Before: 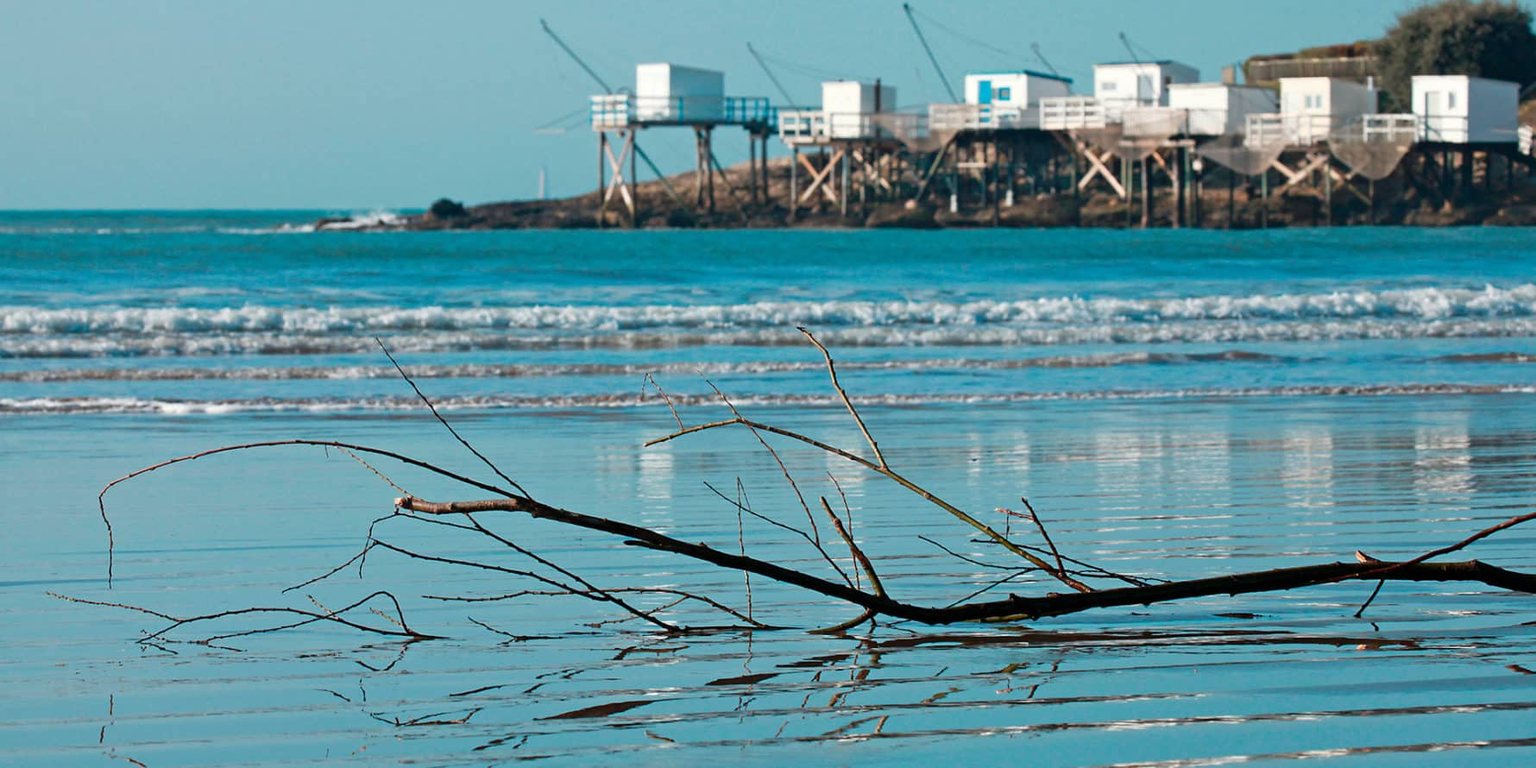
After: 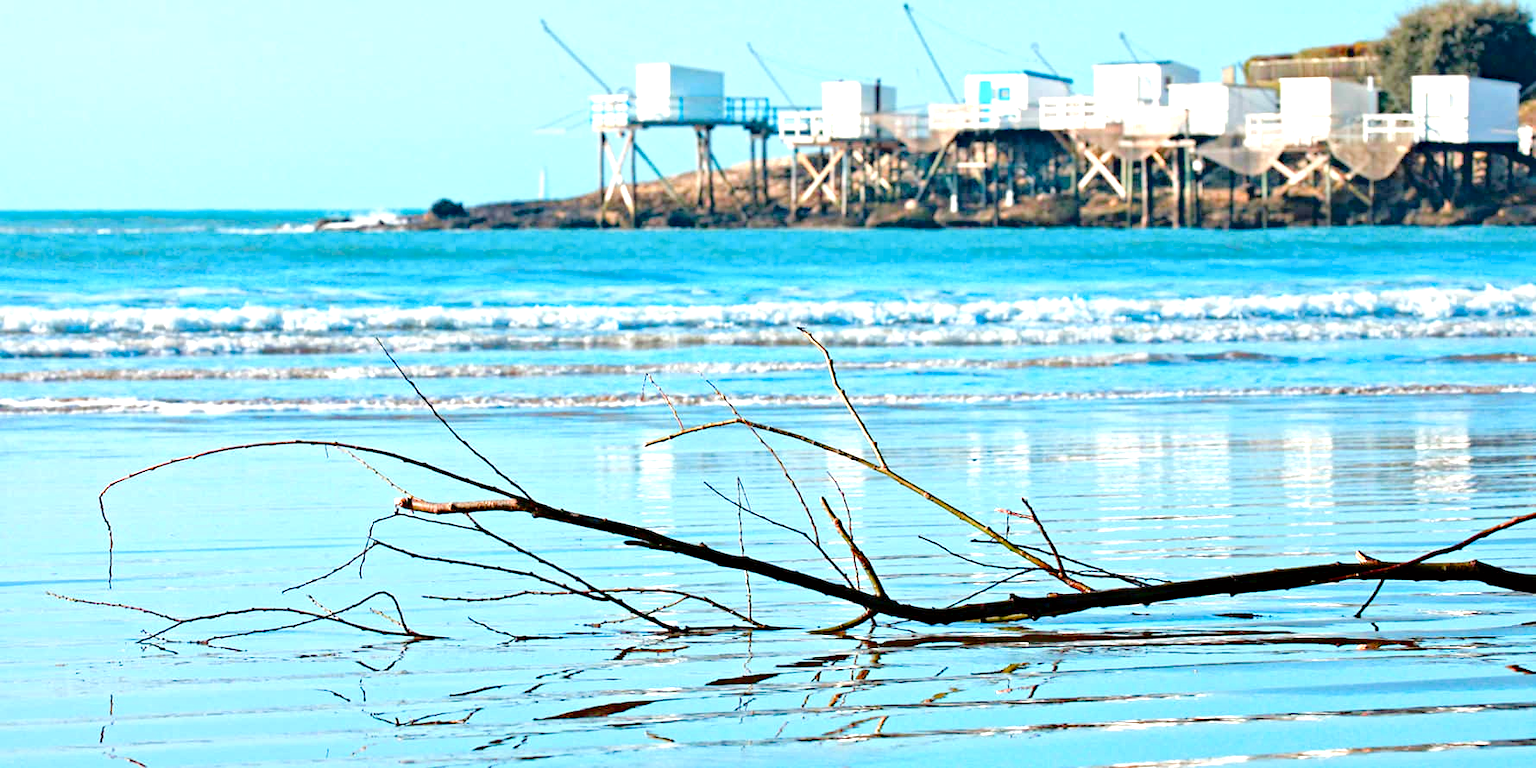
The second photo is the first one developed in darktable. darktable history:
haze removal: compatibility mode true, adaptive false
exposure: black level correction 0, exposure 0.9 EV, compensate exposure bias true, compensate highlight preservation false
tone curve: curves: ch0 [(0, 0) (0.058, 0.039) (0.168, 0.123) (0.282, 0.327) (0.45, 0.534) (0.676, 0.751) (0.89, 0.919) (1, 1)]; ch1 [(0, 0) (0.094, 0.081) (0.285, 0.299) (0.385, 0.403) (0.447, 0.455) (0.495, 0.496) (0.544, 0.552) (0.589, 0.612) (0.722, 0.728) (1, 1)]; ch2 [(0, 0) (0.257, 0.217) (0.43, 0.421) (0.498, 0.507) (0.531, 0.544) (0.56, 0.579) (0.625, 0.66) (1, 1)], color space Lab, independent channels, preserve colors none
color balance rgb: perceptual saturation grading › global saturation 20%, perceptual saturation grading › highlights -50%, perceptual saturation grading › shadows 30%, perceptual brilliance grading › global brilliance 10%, perceptual brilliance grading › shadows 15%
local contrast: mode bilateral grid, contrast 20, coarseness 50, detail 120%, midtone range 0.2
